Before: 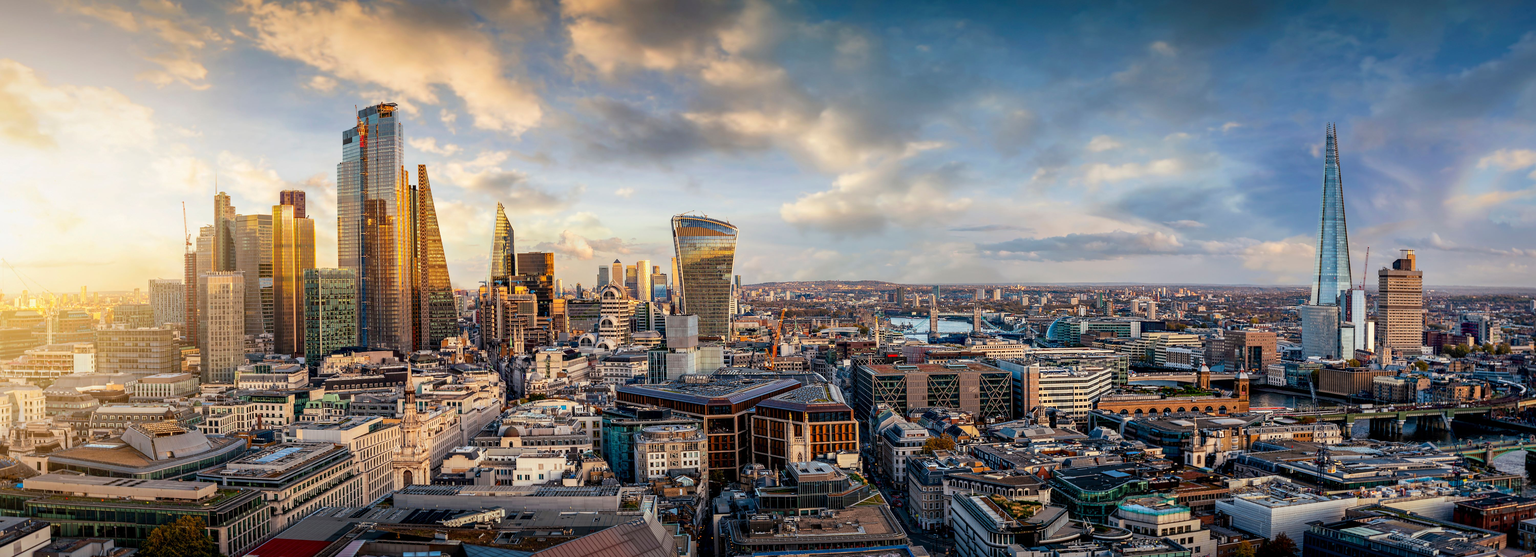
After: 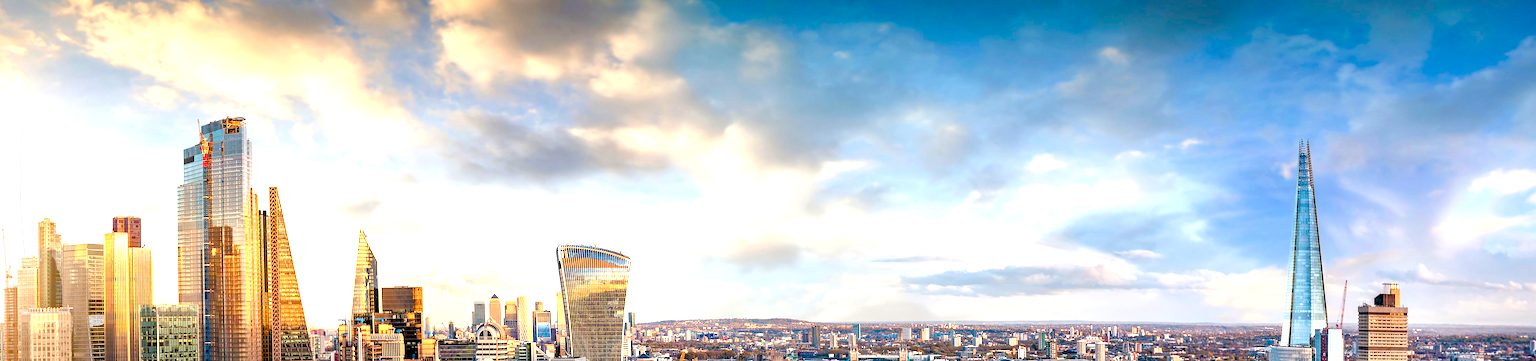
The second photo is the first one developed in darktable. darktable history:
exposure: black level correction 0.001, exposure 0.5 EV, compensate exposure bias true, compensate highlight preservation false
crop and rotate: left 11.812%, bottom 42.776%
rgb levels: levels [[0.013, 0.434, 0.89], [0, 0.5, 1], [0, 0.5, 1]]
color balance rgb: perceptual saturation grading › global saturation 25%, perceptual saturation grading › highlights -50%, perceptual saturation grading › shadows 30%, perceptual brilliance grading › global brilliance 12%, global vibrance 20%
vignetting: fall-off start 97.28%, fall-off radius 79%, brightness -0.462, saturation -0.3, width/height ratio 1.114, dithering 8-bit output, unbound false
